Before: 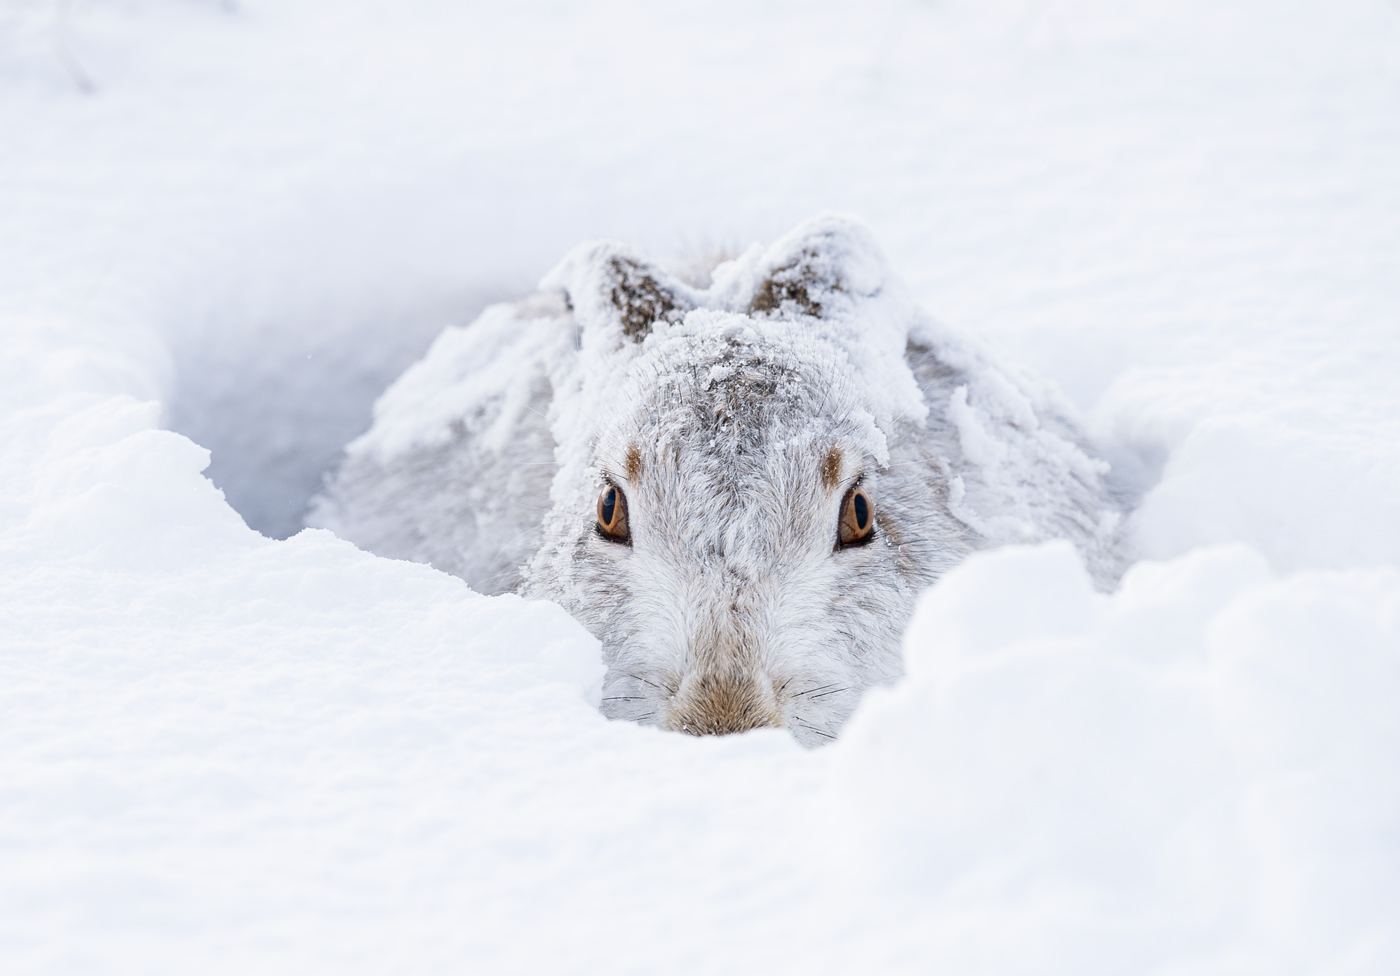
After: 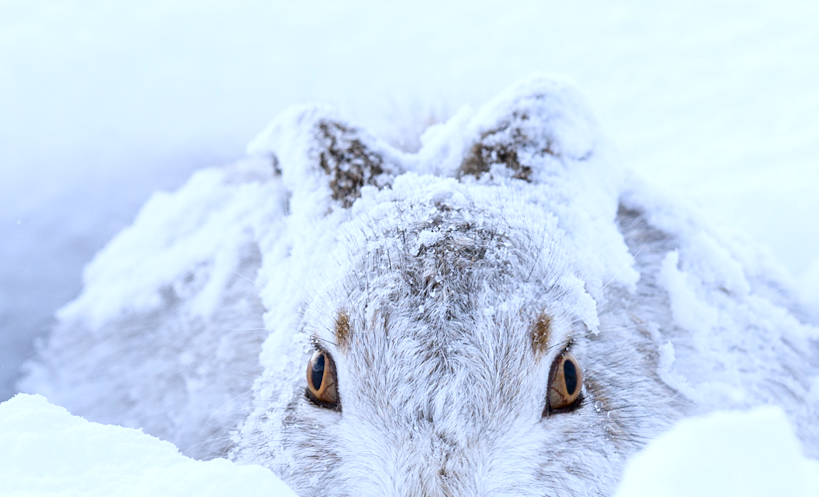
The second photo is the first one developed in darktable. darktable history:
exposure: exposure 0.161 EV, compensate highlight preservation false
white balance: red 0.931, blue 1.11
rotate and perspective: lens shift (vertical) 0.048, lens shift (horizontal) -0.024, automatic cropping off
crop: left 20.932%, top 15.471%, right 21.848%, bottom 34.081%
